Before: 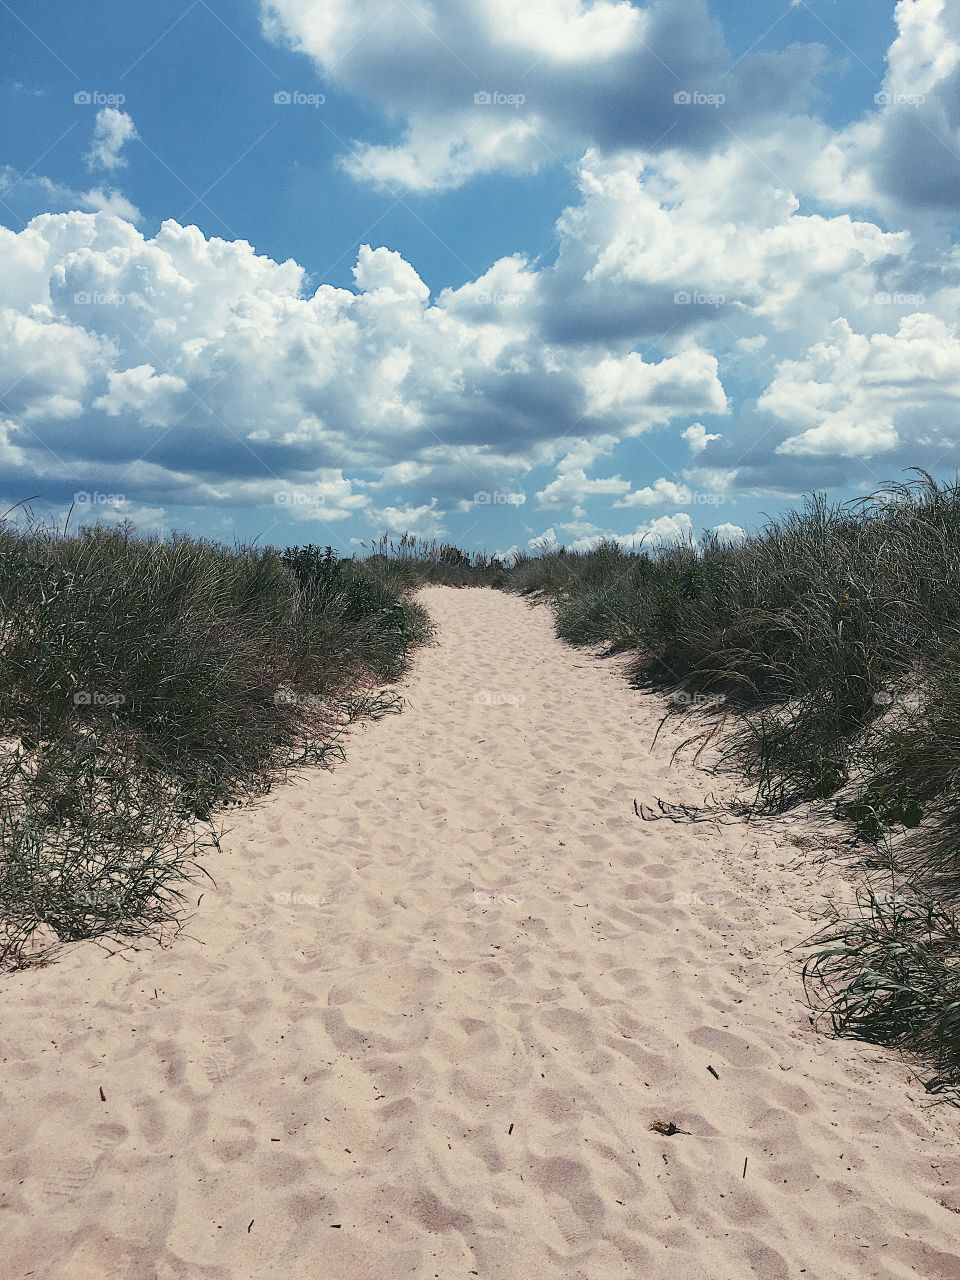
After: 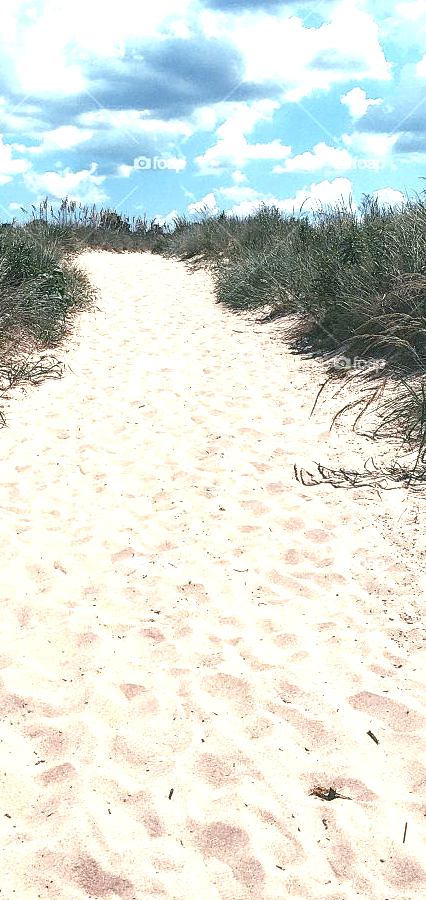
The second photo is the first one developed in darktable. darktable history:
crop: left 35.432%, top 26.233%, right 20.145%, bottom 3.432%
exposure: black level correction 0, exposure 1.2 EV, compensate highlight preservation false
local contrast: detail 130%
contrast brightness saturation: contrast -0.02, brightness -0.01, saturation 0.03
